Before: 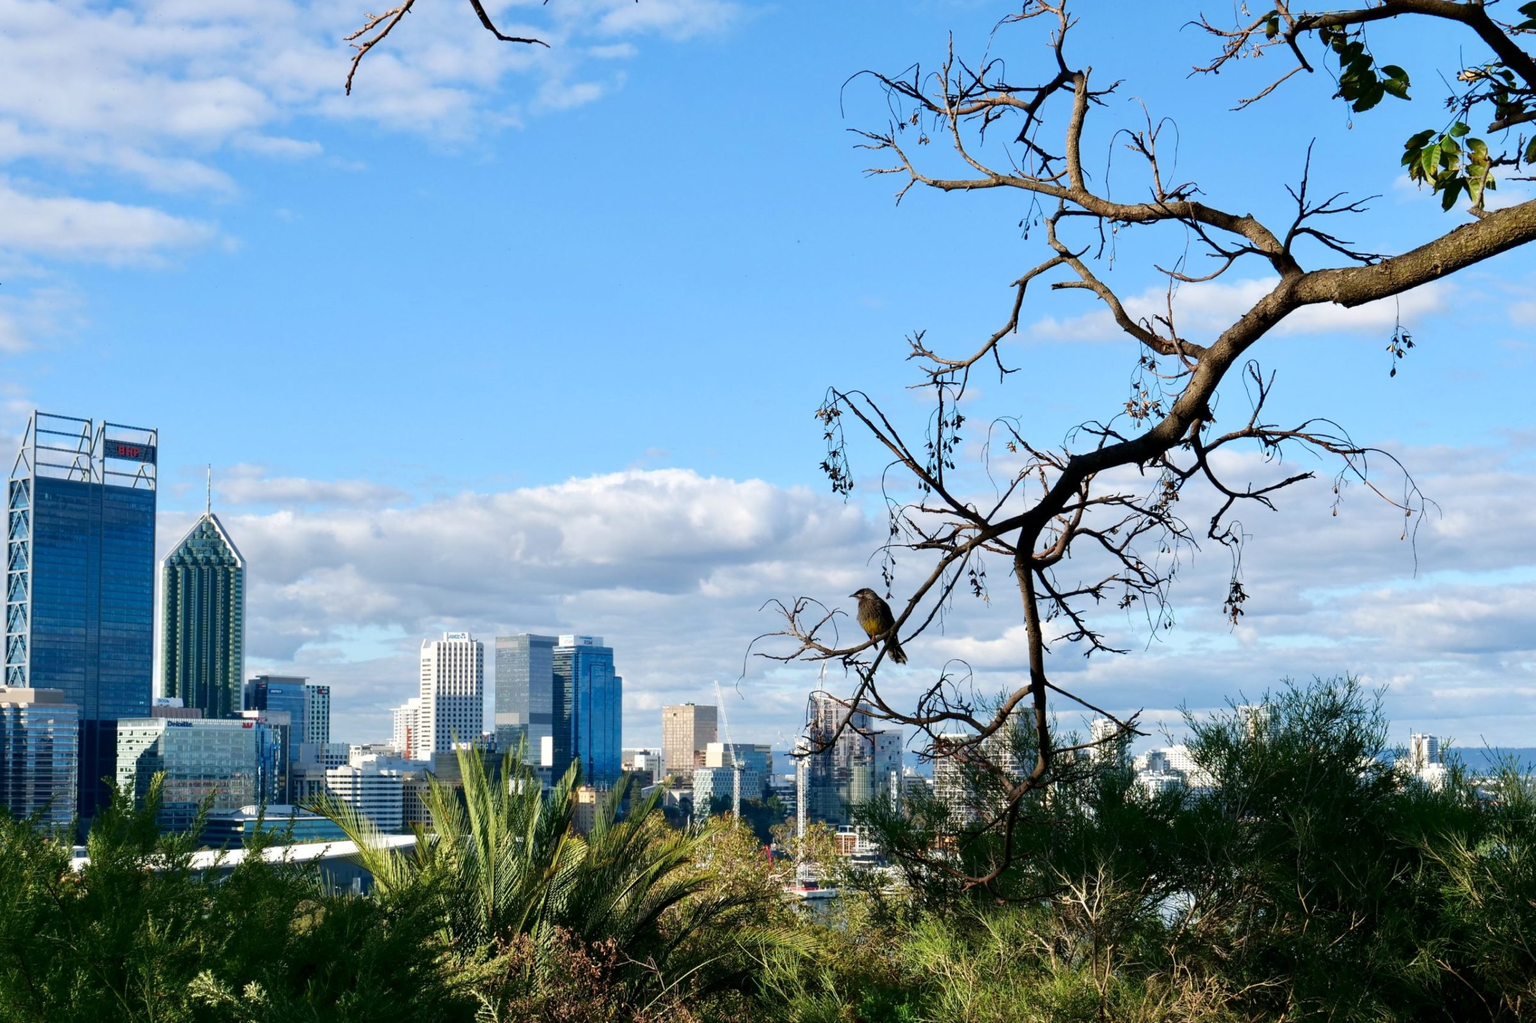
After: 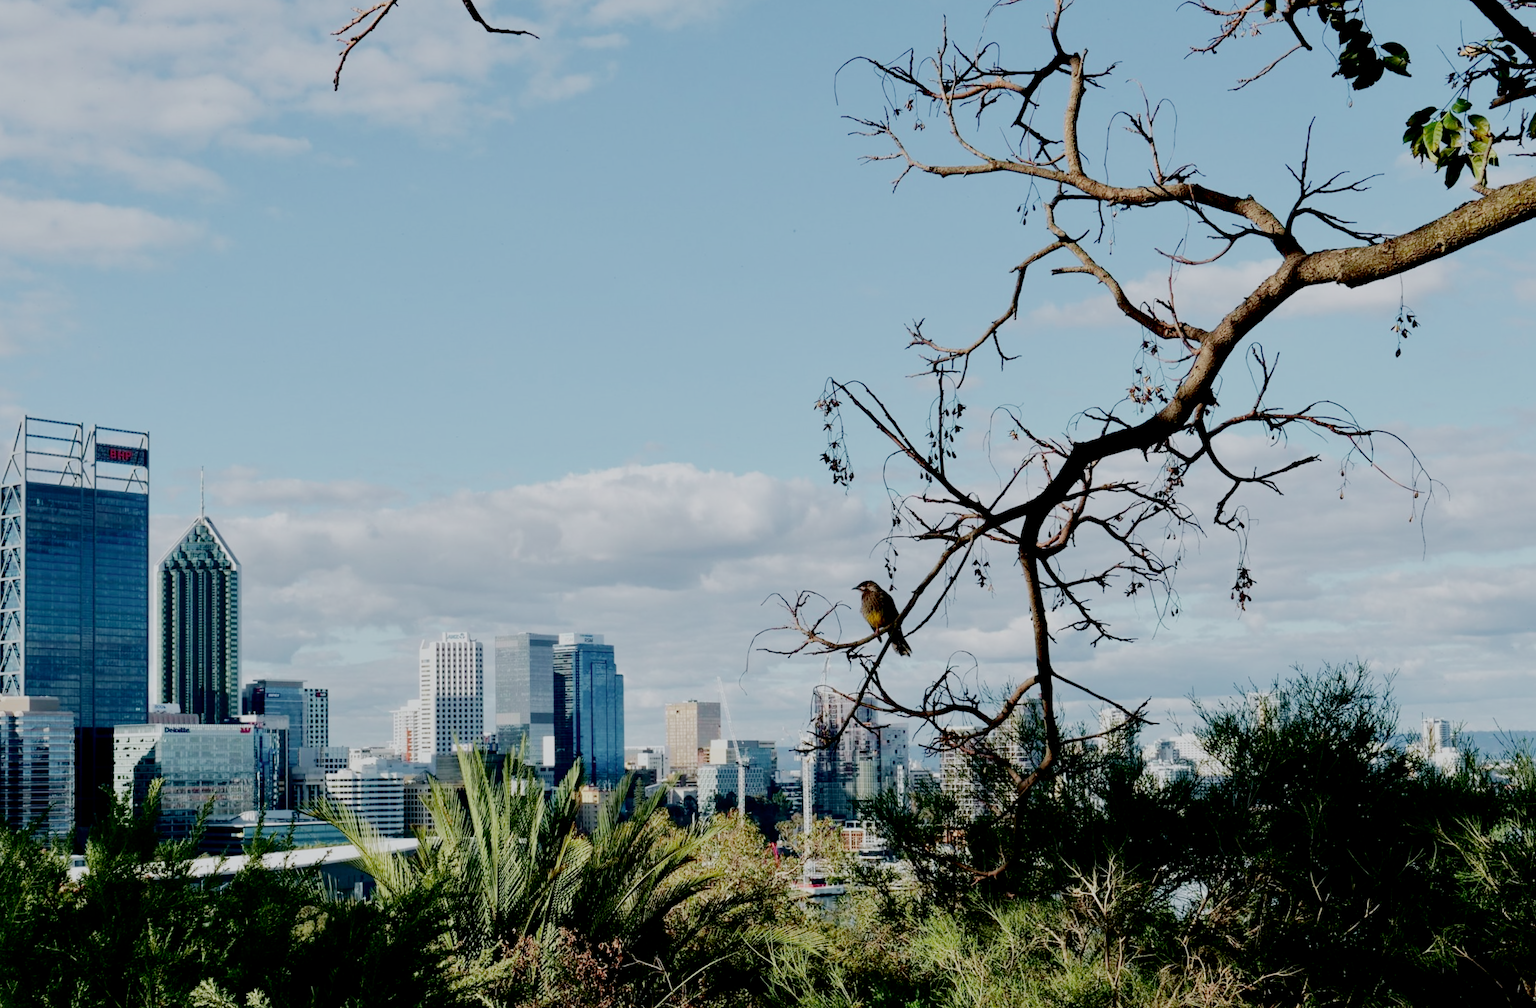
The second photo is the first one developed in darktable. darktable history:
rotate and perspective: rotation -1°, crop left 0.011, crop right 0.989, crop top 0.025, crop bottom 0.975
white balance: red 0.98, blue 1.034
filmic rgb: middle gray luminance 18%, black relative exposure -7.5 EV, white relative exposure 8.5 EV, threshold 6 EV, target black luminance 0%, hardness 2.23, latitude 18.37%, contrast 0.878, highlights saturation mix 5%, shadows ↔ highlights balance 10.15%, add noise in highlights 0, preserve chrominance no, color science v3 (2019), use custom middle-gray values true, iterations of high-quality reconstruction 0, contrast in highlights soft, enable highlight reconstruction true
tone curve: curves: ch0 [(0.003, 0) (0.066, 0.023) (0.149, 0.094) (0.264, 0.238) (0.395, 0.401) (0.517, 0.553) (0.716, 0.743) (0.813, 0.846) (1, 1)]; ch1 [(0, 0) (0.164, 0.115) (0.337, 0.332) (0.39, 0.398) (0.464, 0.461) (0.501, 0.5) (0.521, 0.529) (0.571, 0.588) (0.652, 0.681) (0.733, 0.749) (0.811, 0.796) (1, 1)]; ch2 [(0, 0) (0.337, 0.382) (0.464, 0.476) (0.501, 0.502) (0.527, 0.54) (0.556, 0.567) (0.6, 0.59) (0.687, 0.675) (1, 1)], color space Lab, independent channels, preserve colors none
